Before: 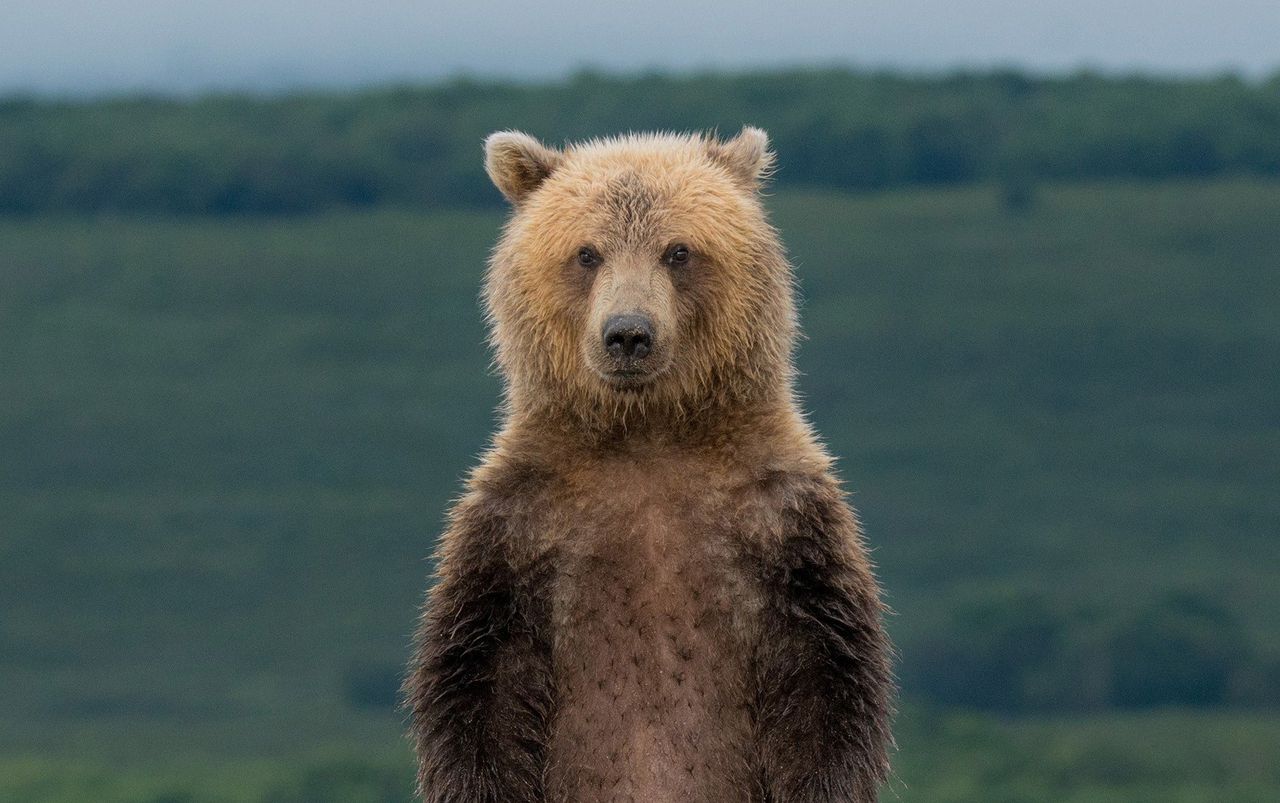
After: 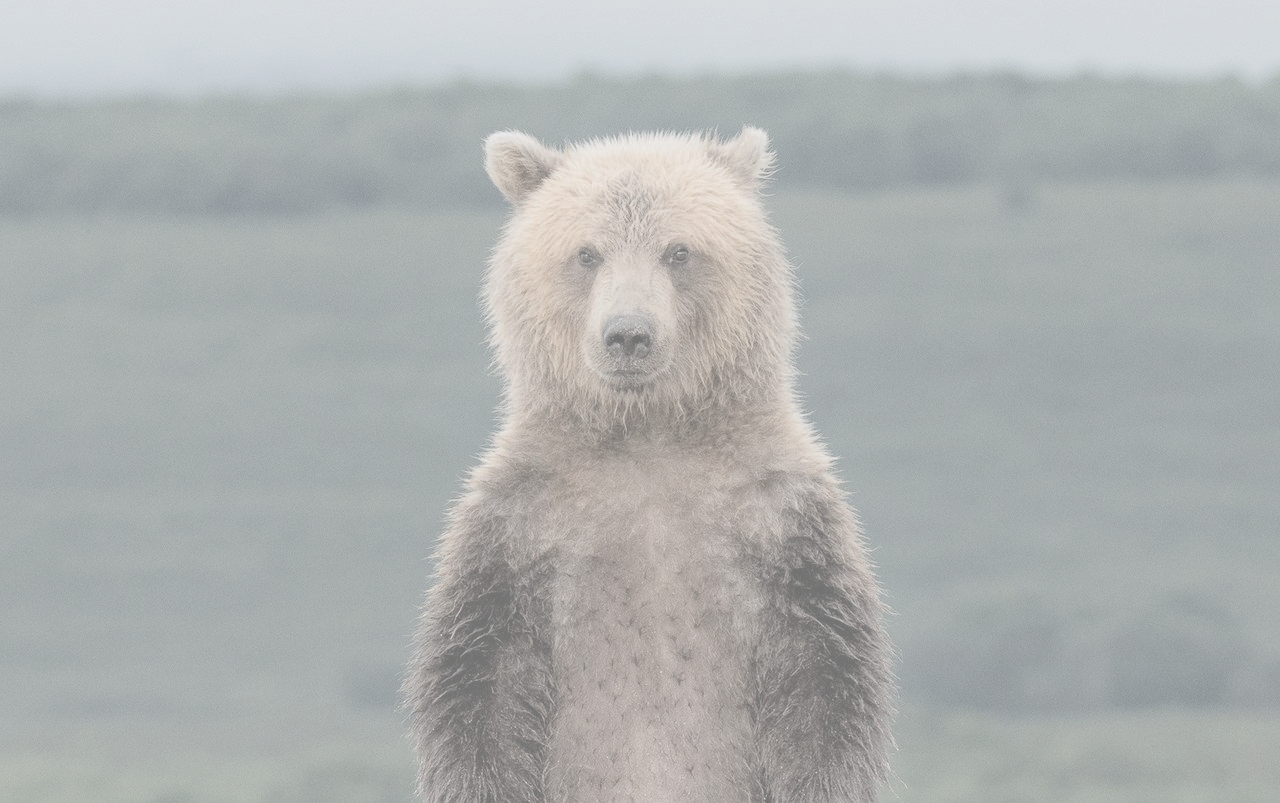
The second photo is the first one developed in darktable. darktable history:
contrast brightness saturation: contrast -0.314, brightness 0.758, saturation -0.776
exposure: exposure 0.438 EV, compensate exposure bias true, compensate highlight preservation false
